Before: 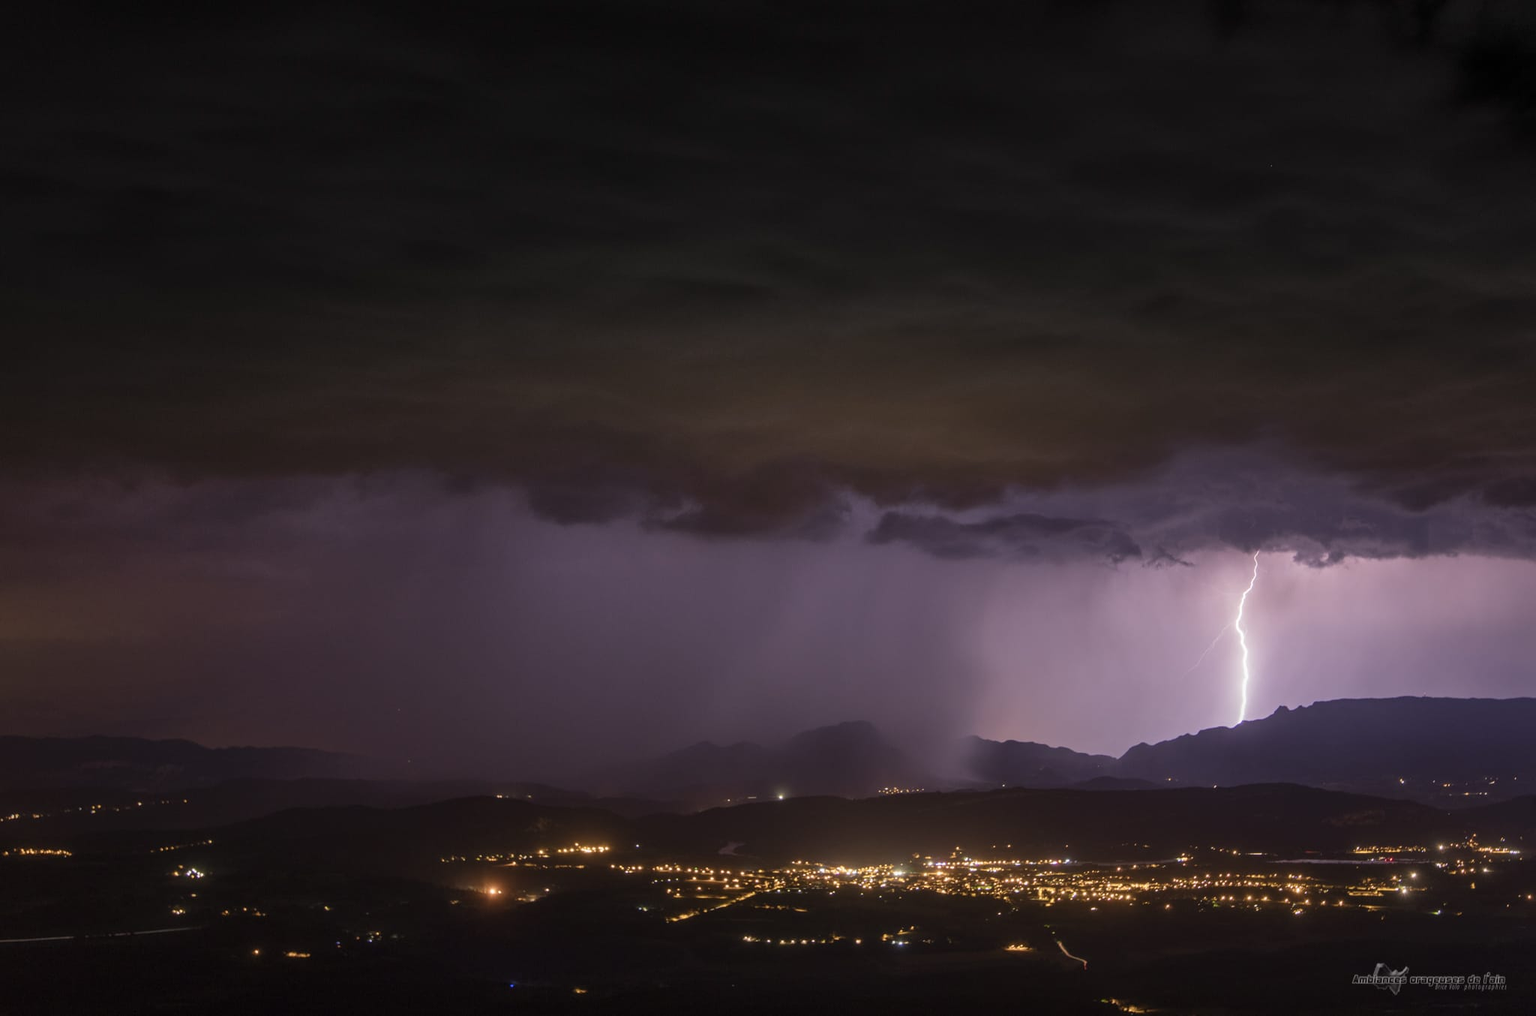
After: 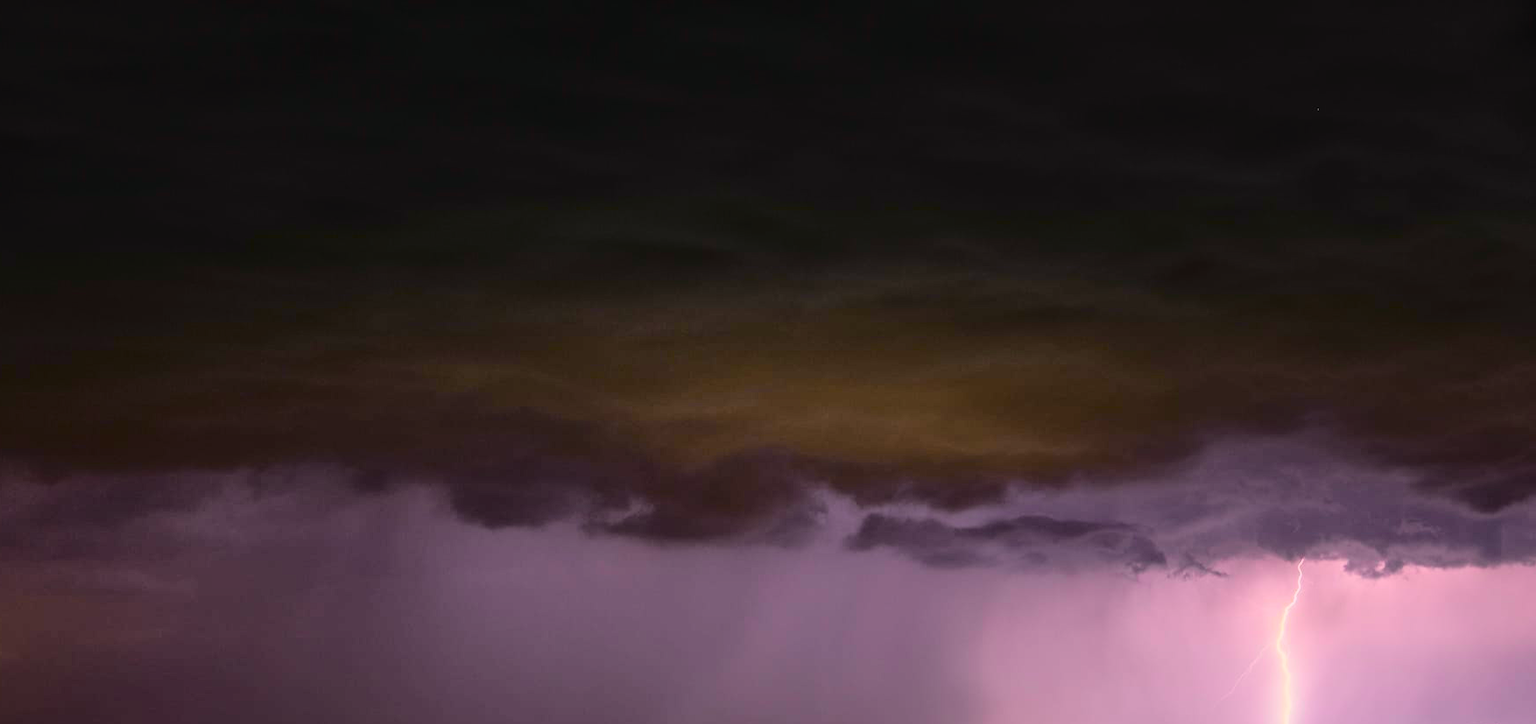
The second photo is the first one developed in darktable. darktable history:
tone curve: curves: ch0 [(0, 0.013) (0.129, 0.1) (0.291, 0.375) (0.46, 0.576) (0.667, 0.78) (0.851, 0.903) (0.997, 0.951)]; ch1 [(0, 0) (0.353, 0.344) (0.45, 0.46) (0.498, 0.495) (0.528, 0.531) (0.563, 0.566) (0.592, 0.609) (0.657, 0.672) (1, 1)]; ch2 [(0, 0) (0.333, 0.346) (0.375, 0.375) (0.427, 0.44) (0.5, 0.501) (0.505, 0.505) (0.544, 0.573) (0.576, 0.615) (0.612, 0.644) (0.66, 0.715) (1, 1)], color space Lab, independent channels, preserve colors none
color balance rgb: highlights gain › chroma 3.044%, highlights gain › hue 54.47°, linear chroma grading › global chroma 42.365%, perceptual saturation grading › global saturation 0.897%, global vibrance 23.787%
crop and rotate: left 9.286%, top 7.154%, right 5.046%, bottom 31.713%
